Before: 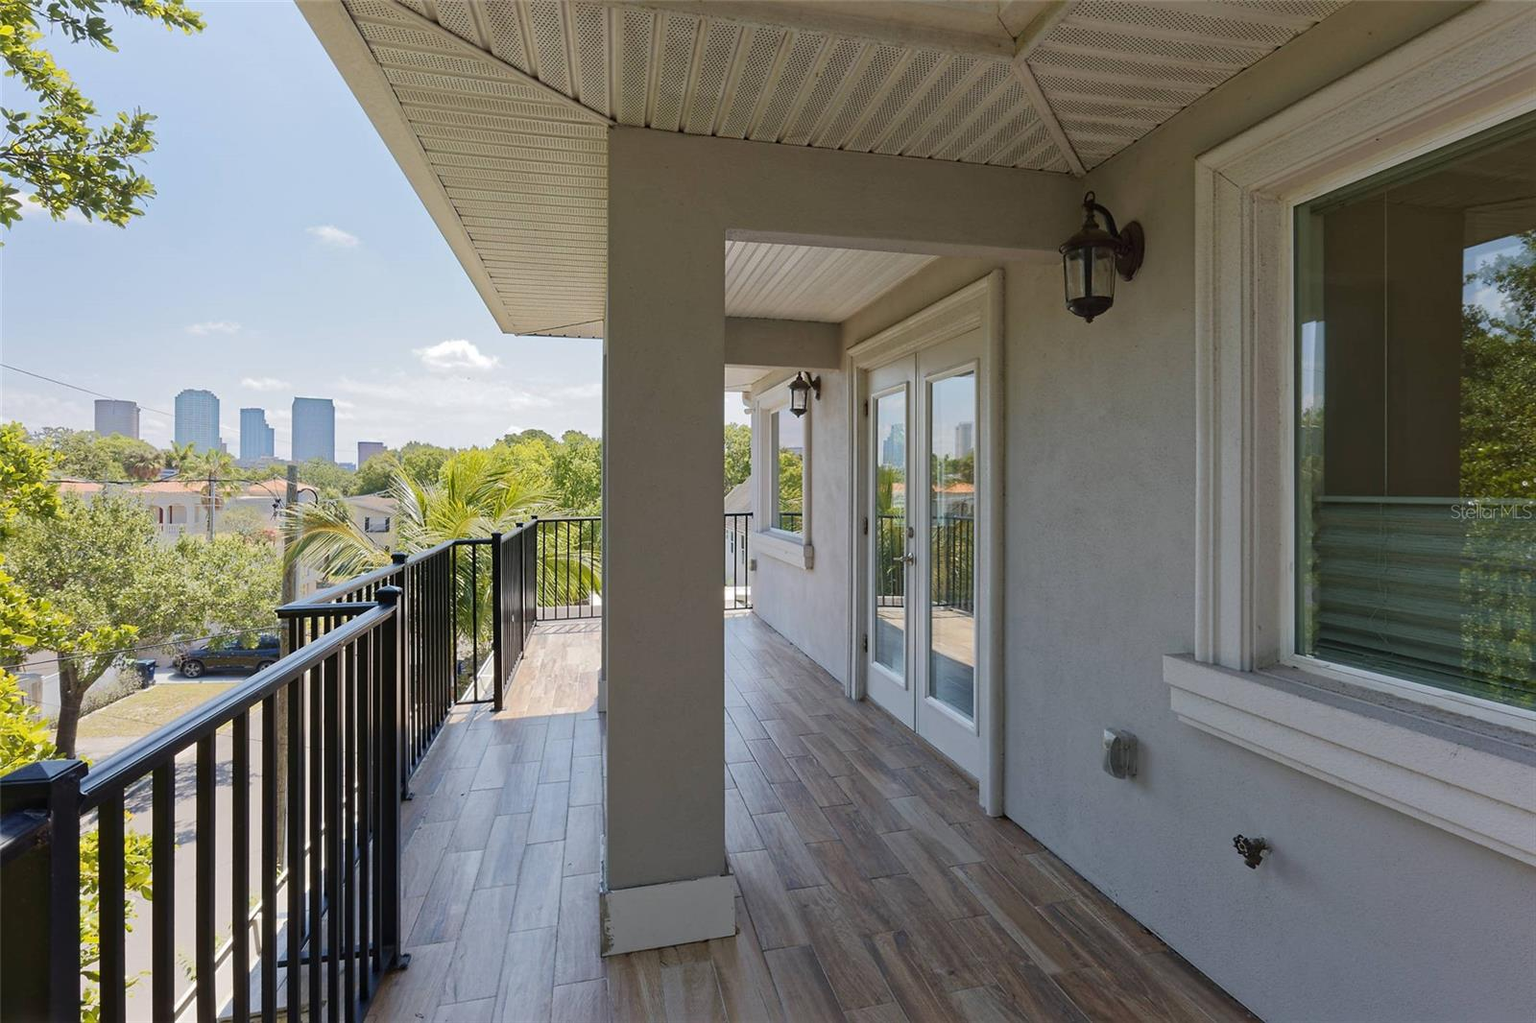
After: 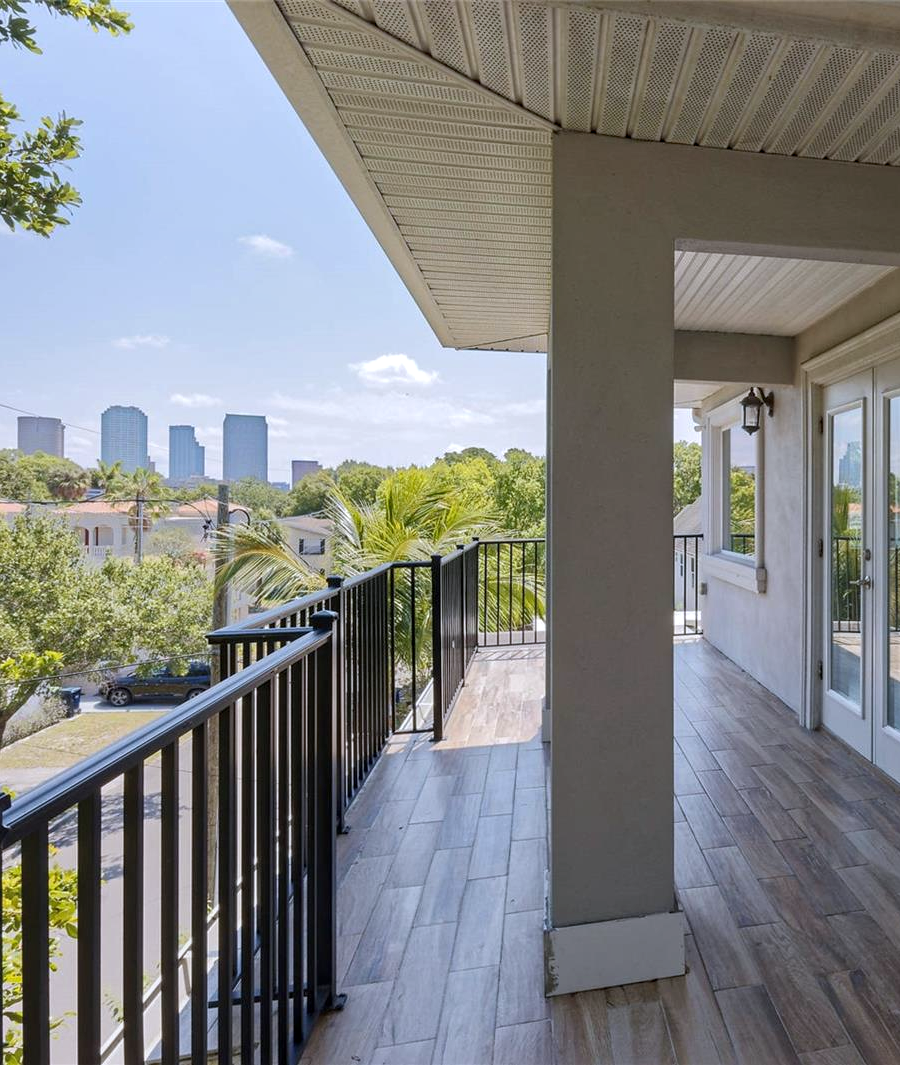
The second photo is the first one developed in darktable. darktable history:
white balance: red 0.984, blue 1.059
crop: left 5.114%, right 38.589%
local contrast: on, module defaults
